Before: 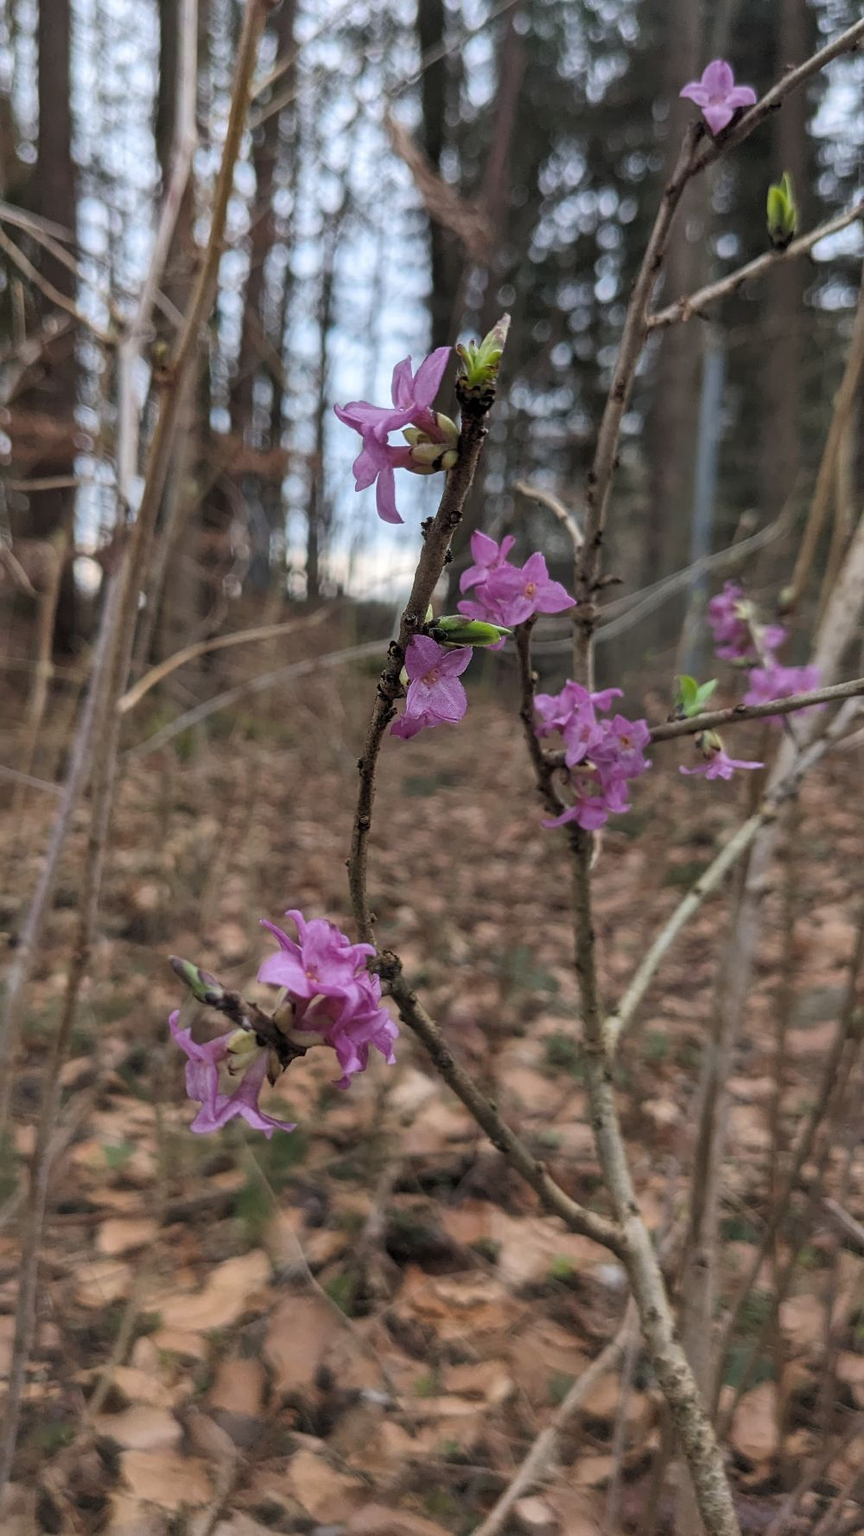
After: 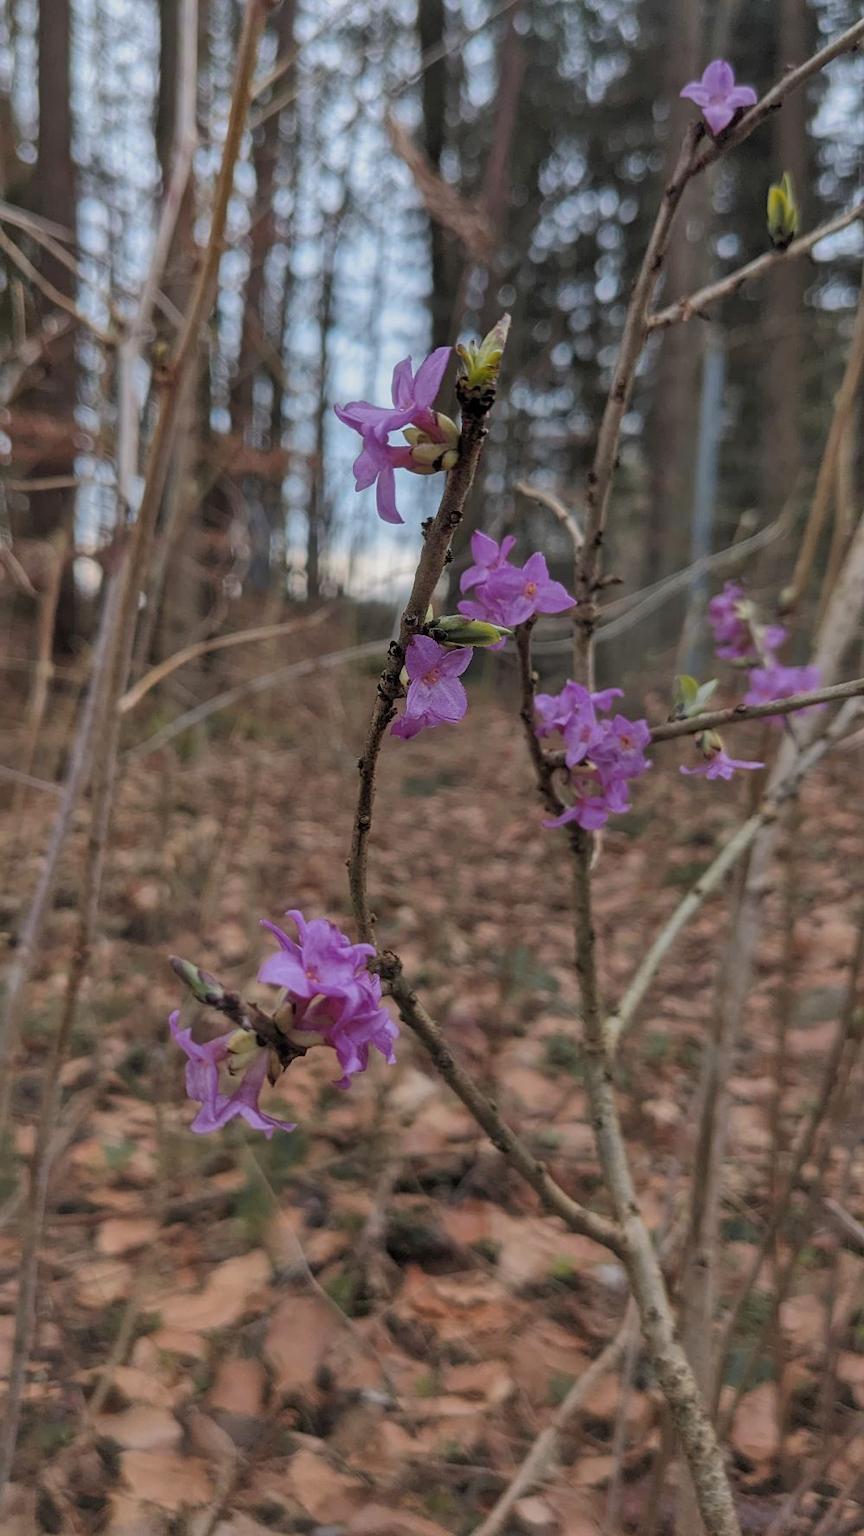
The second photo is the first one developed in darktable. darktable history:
tone curve: color space Lab, linked channels, preserve colors none
tone equalizer: -8 EV 0.25 EV, -7 EV 0.417 EV, -6 EV 0.417 EV, -5 EV 0.25 EV, -3 EV -0.25 EV, -2 EV -0.417 EV, -1 EV -0.417 EV, +0 EV -0.25 EV, edges refinement/feathering 500, mask exposure compensation -1.57 EV, preserve details guided filter
color zones: curves: ch1 [(0.29, 0.492) (0.373, 0.185) (0.509, 0.481)]; ch2 [(0.25, 0.462) (0.749, 0.457)], mix 40.67%
